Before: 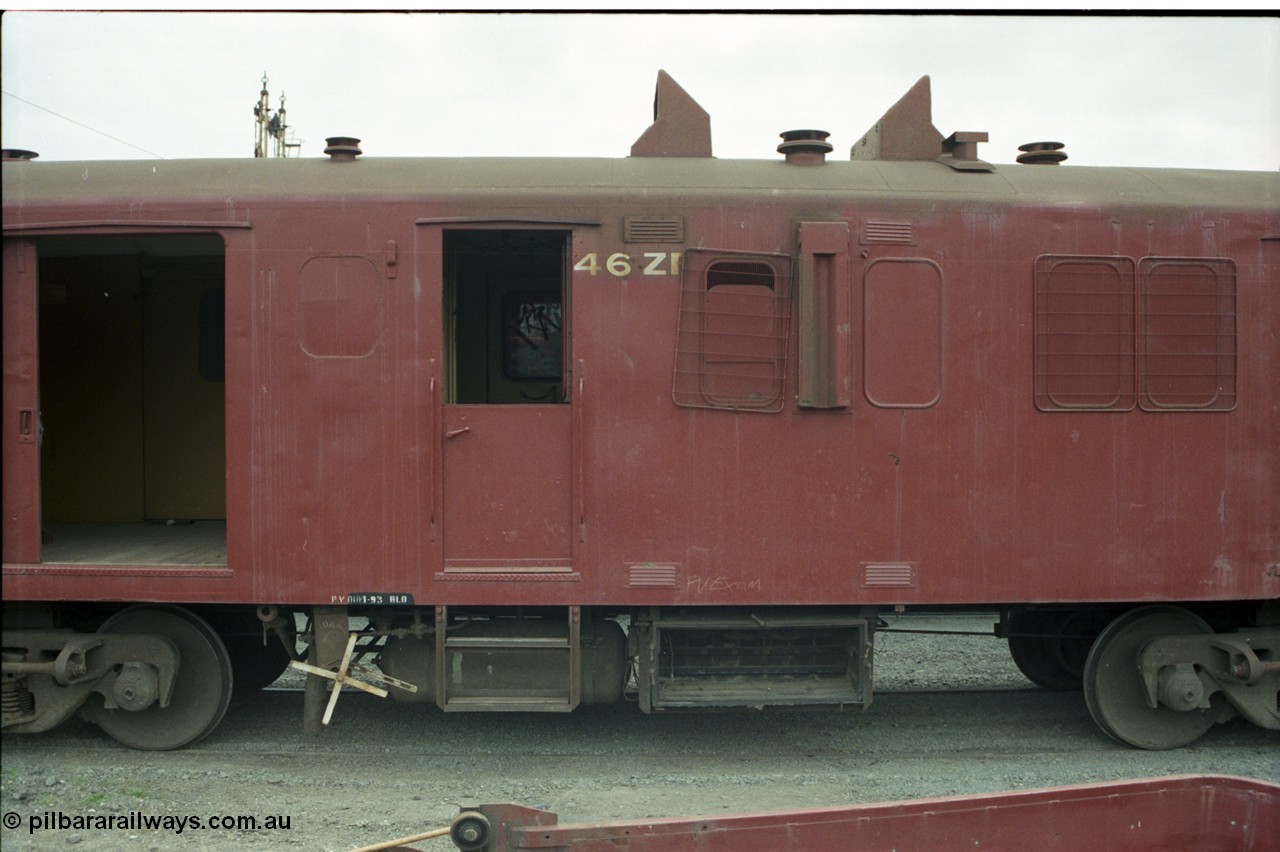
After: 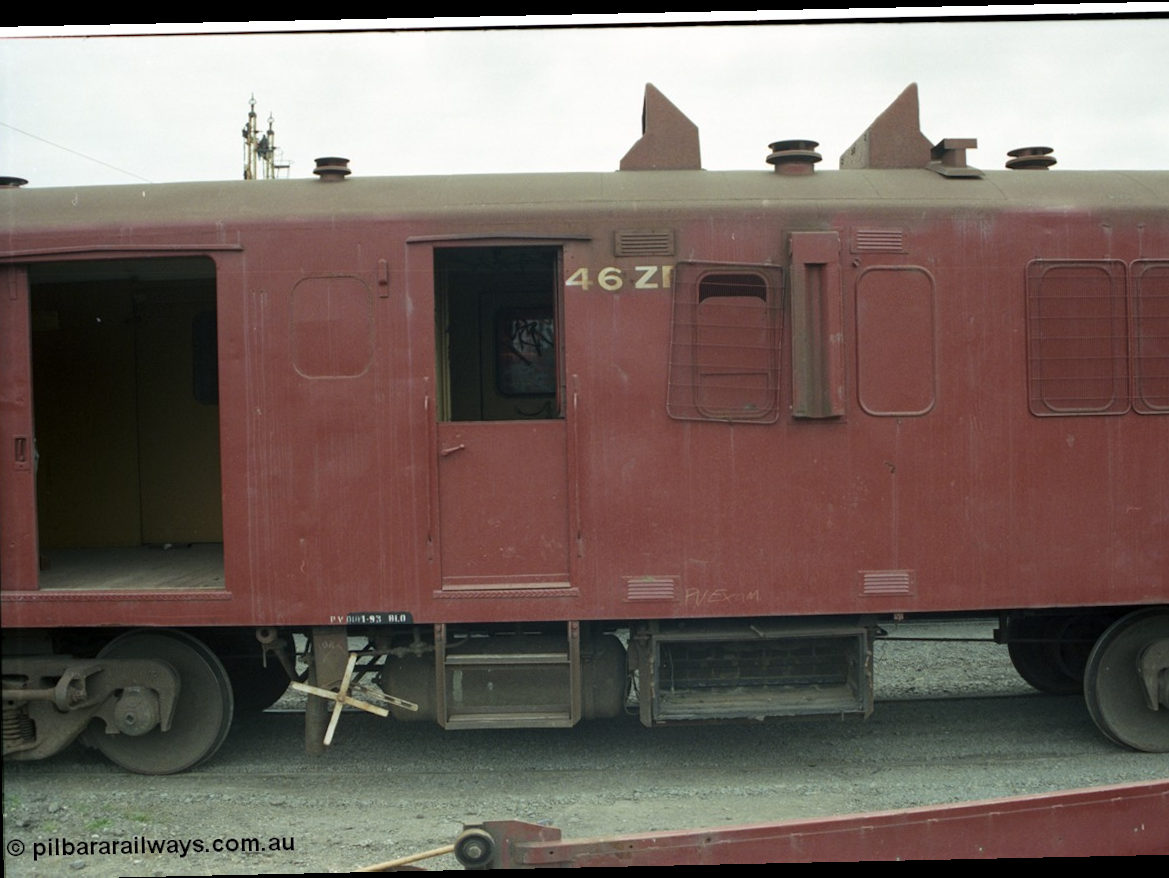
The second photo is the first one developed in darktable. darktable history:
crop and rotate: left 1.088%, right 8.807%
rotate and perspective: rotation -1.24°, automatic cropping off
